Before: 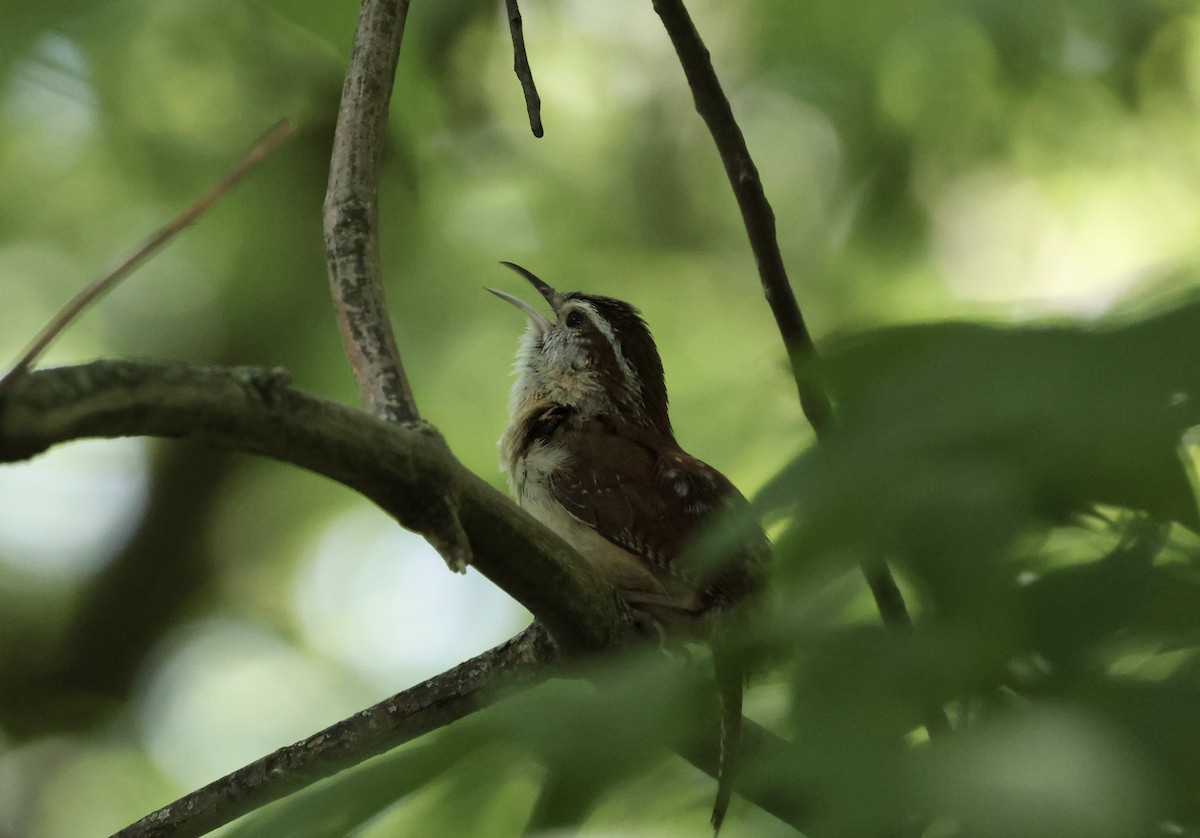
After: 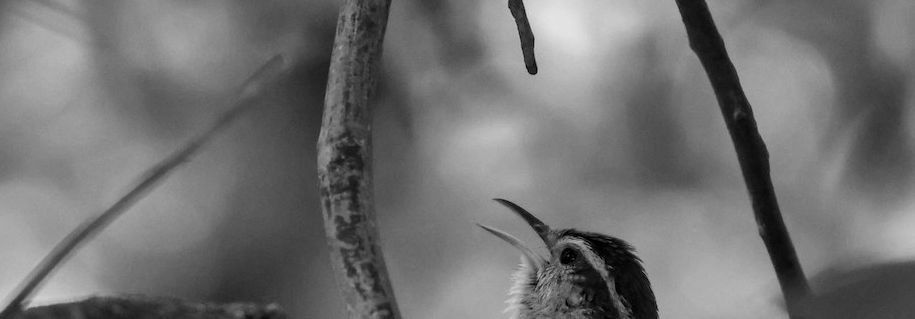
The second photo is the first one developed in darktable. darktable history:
monochrome: on, module defaults
local contrast: on, module defaults
color zones: curves: ch1 [(0, 0.523) (0.143, 0.545) (0.286, 0.52) (0.429, 0.506) (0.571, 0.503) (0.714, 0.503) (0.857, 0.508) (1, 0.523)]
crop: left 0.579%, top 7.627%, right 23.167%, bottom 54.275%
white balance: emerald 1
